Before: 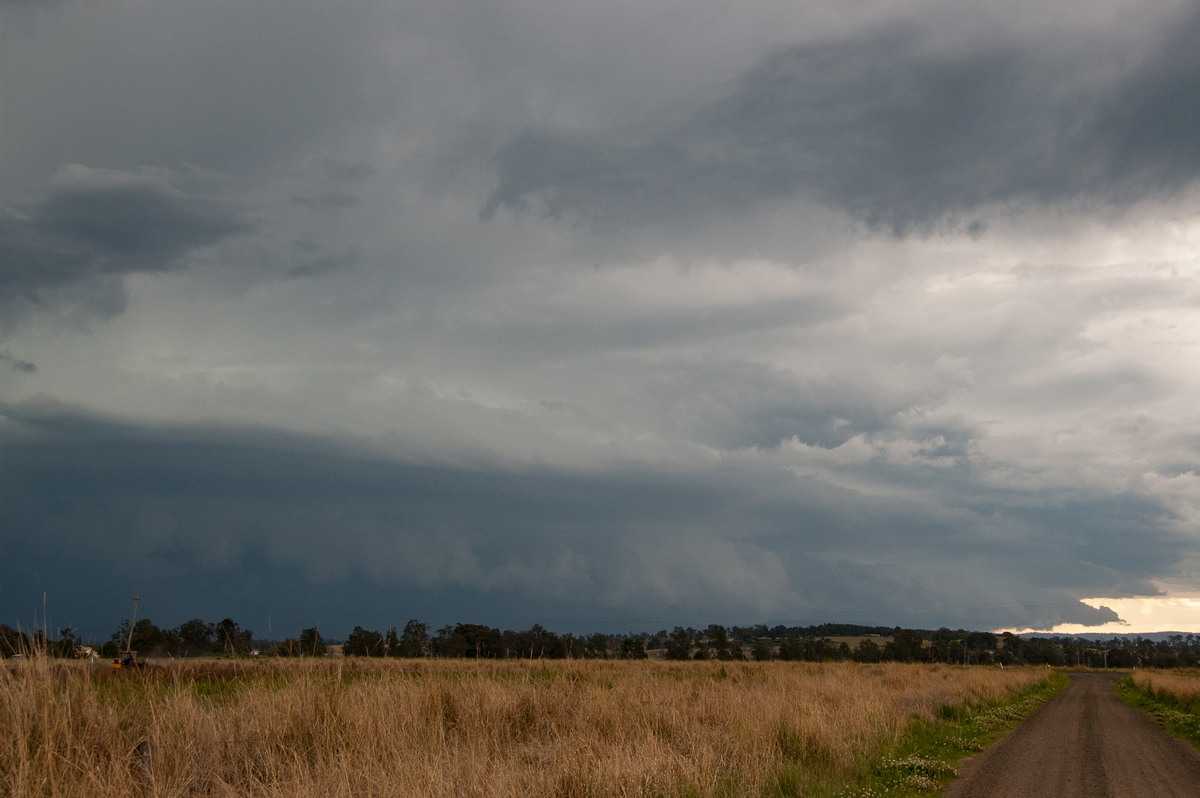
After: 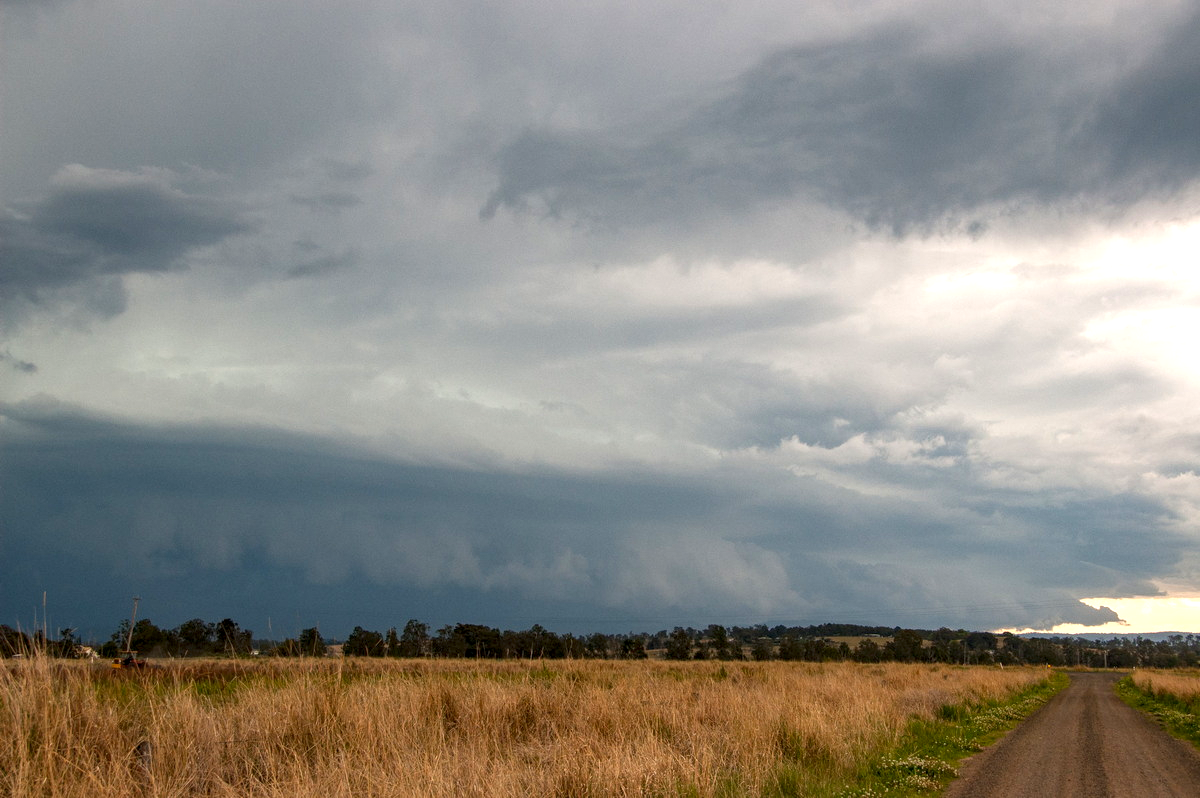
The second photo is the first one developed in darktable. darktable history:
color correction: highlights b* -0.038, saturation 1.13
local contrast: on, module defaults
exposure: exposure 0.733 EV, compensate highlight preservation false
tone equalizer: -7 EV 0.216 EV, -6 EV 0.147 EV, -5 EV 0.074 EV, -4 EV 0.03 EV, -2 EV -0.04 EV, -1 EV -0.025 EV, +0 EV -0.084 EV
